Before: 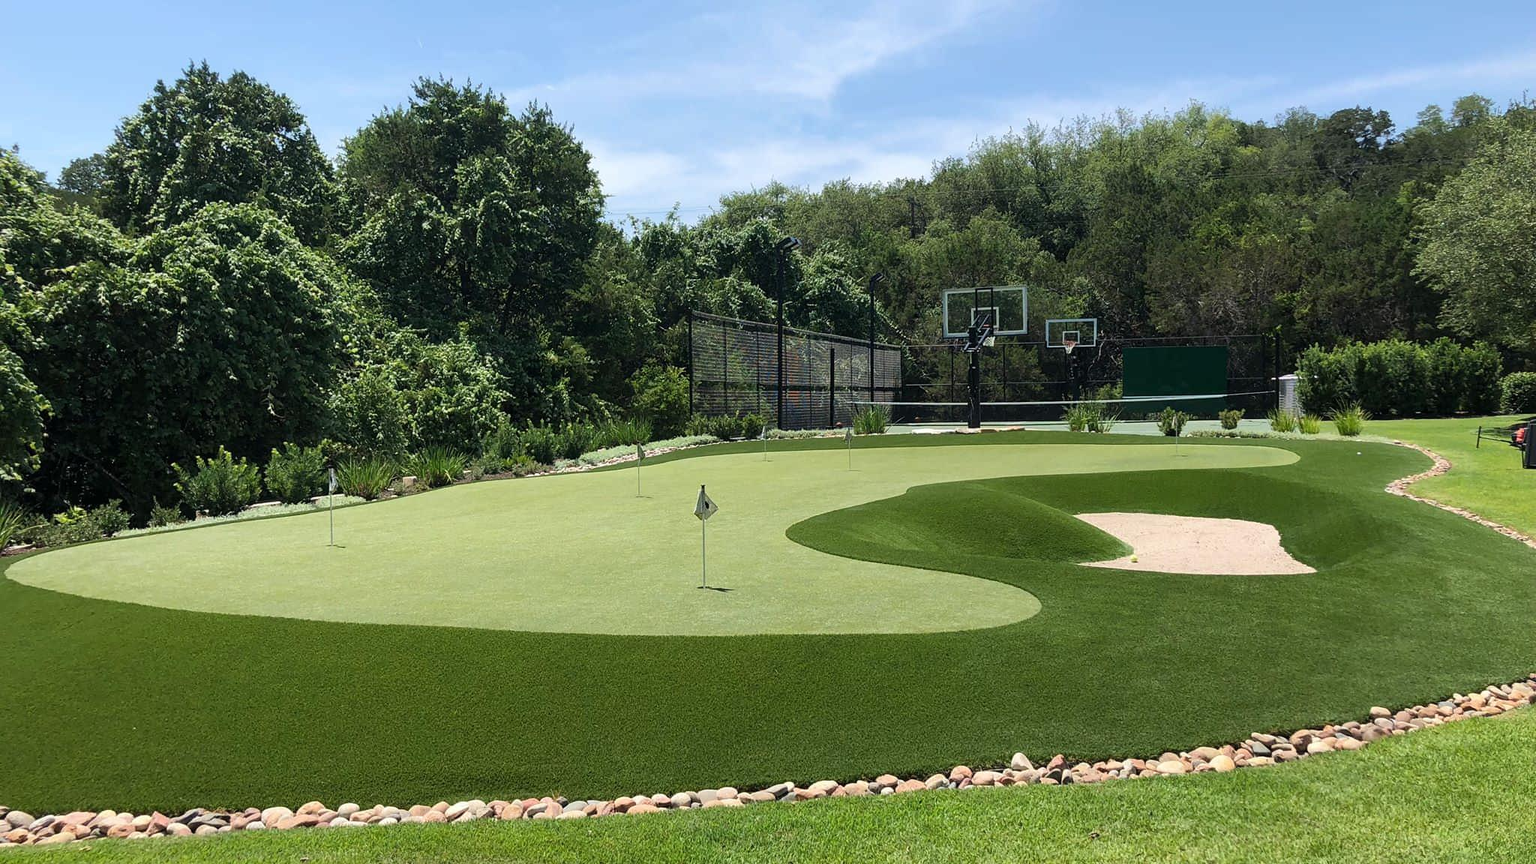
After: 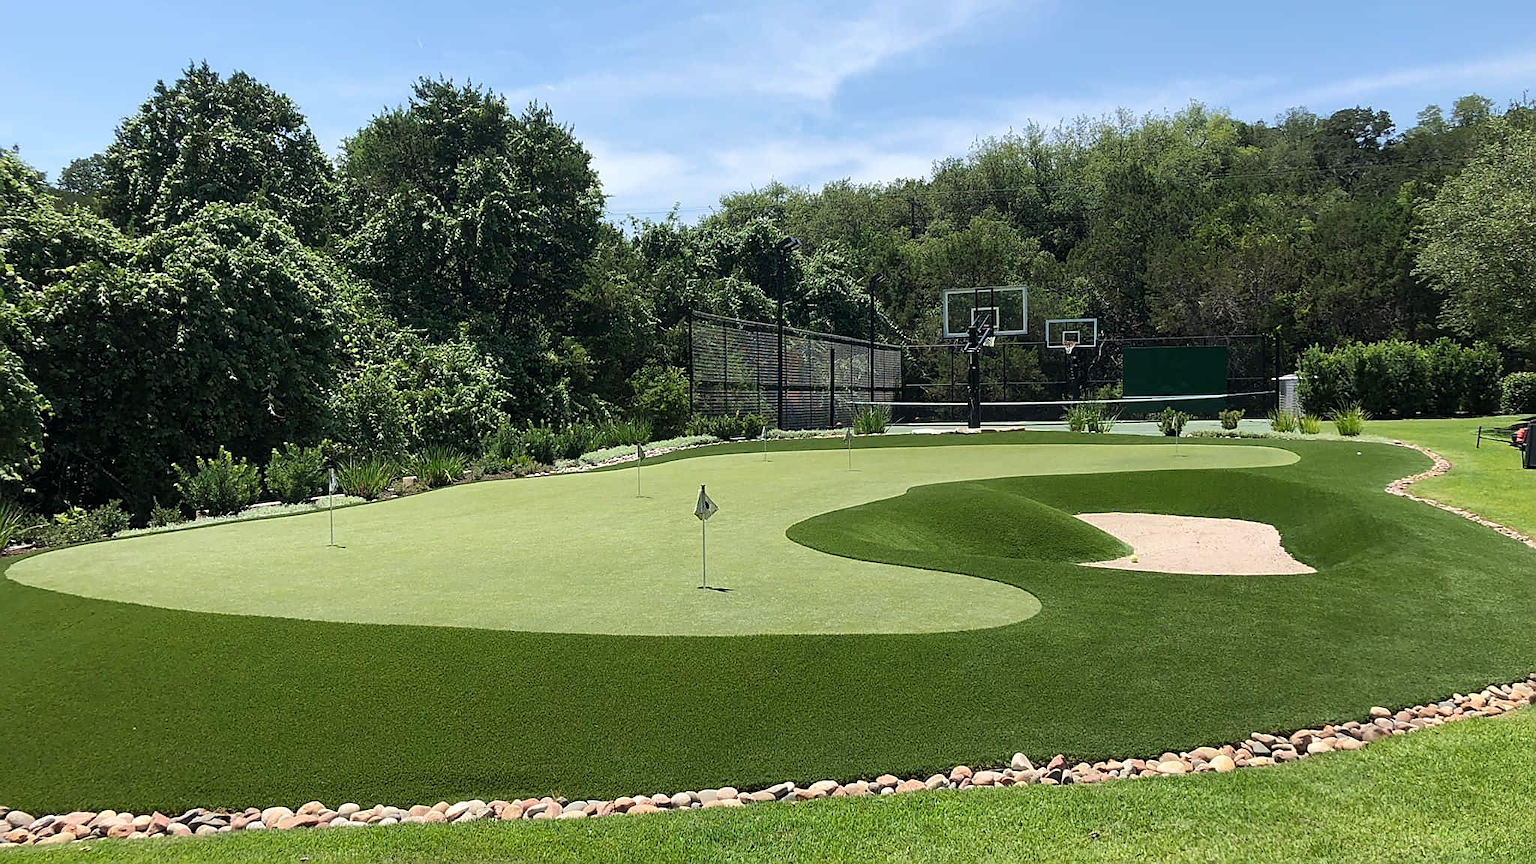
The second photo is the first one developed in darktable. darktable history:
local contrast: mode bilateral grid, contrast 14, coarseness 35, detail 103%, midtone range 0.2
sharpen: amount 0.491
